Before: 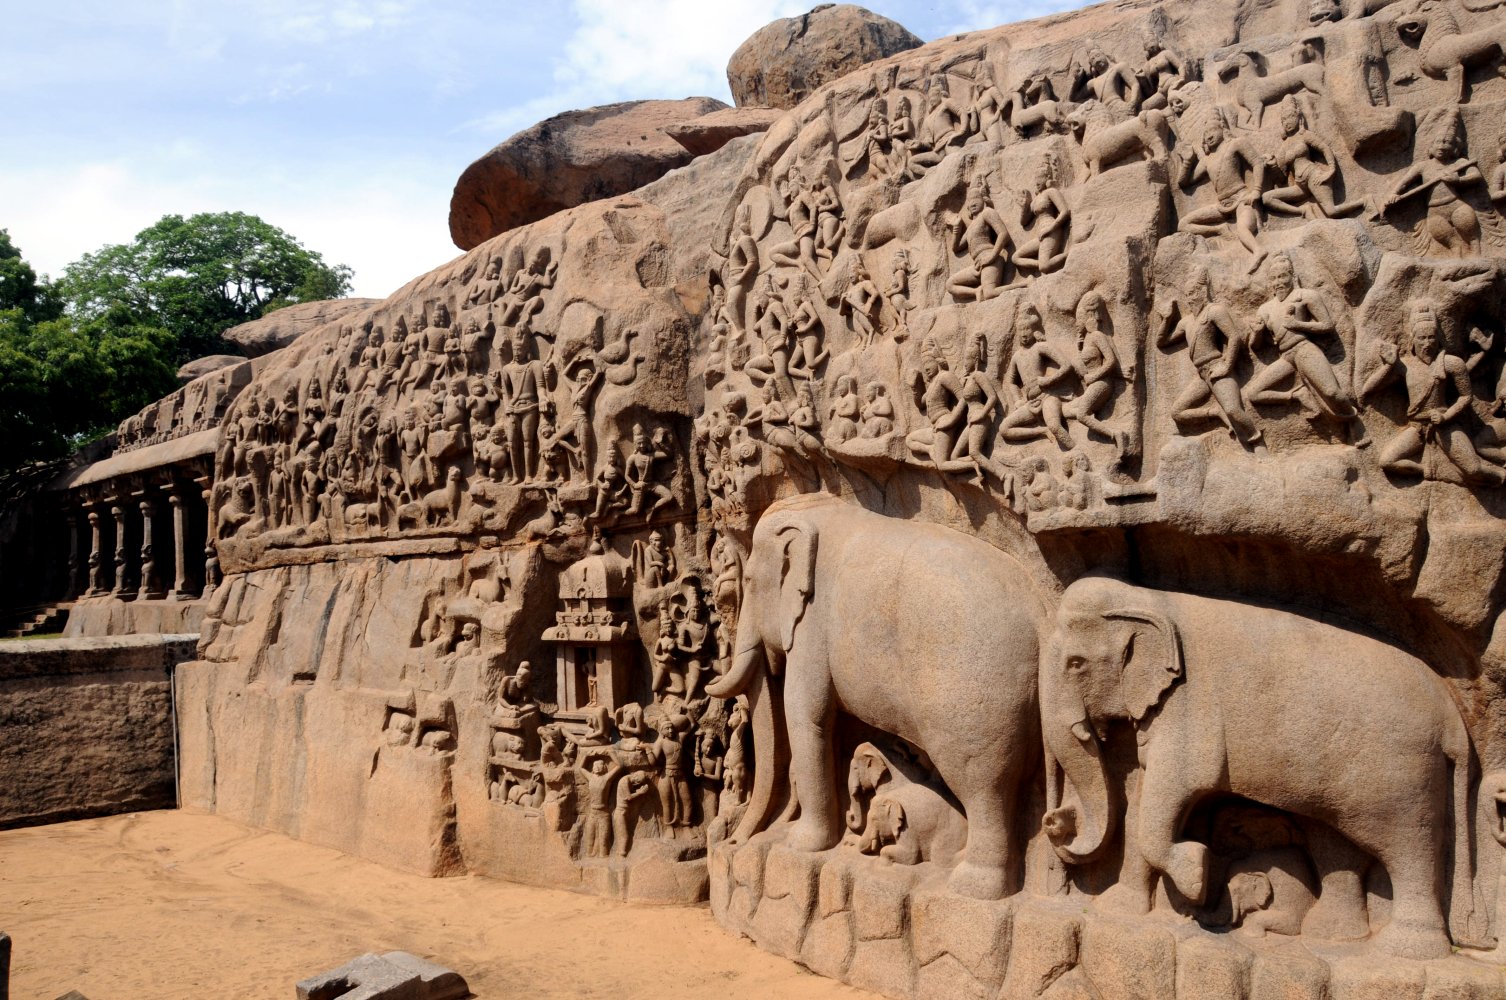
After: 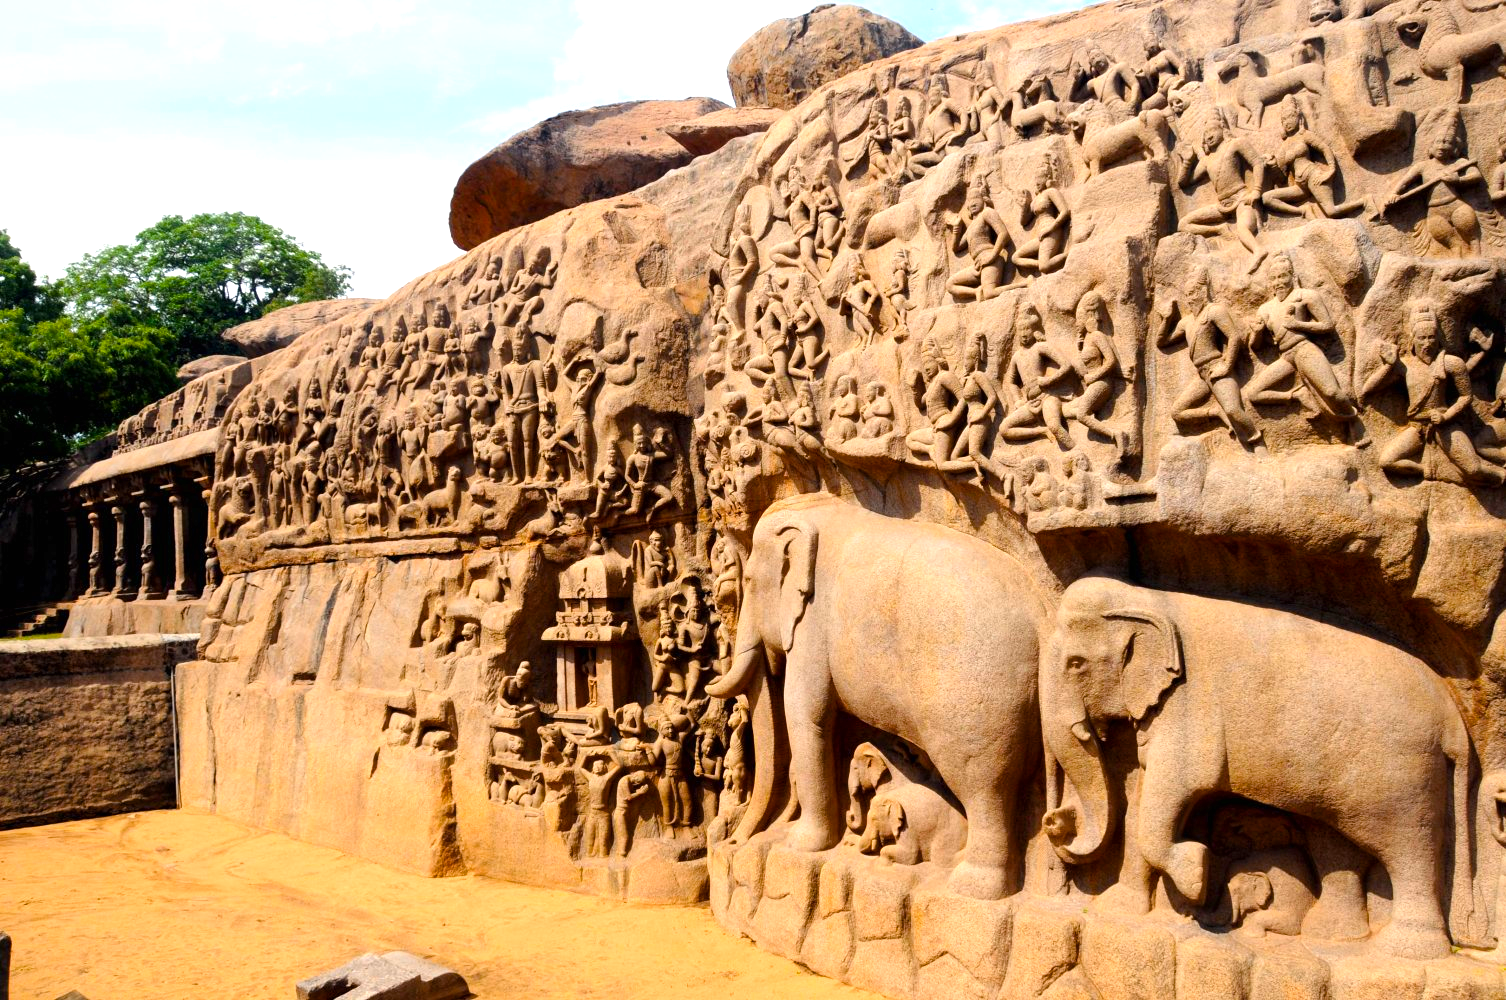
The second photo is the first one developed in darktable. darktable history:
exposure: black level correction 0, exposure 0.7 EV, compensate exposure bias true, compensate highlight preservation false
color balance rgb: linear chroma grading › global chroma 15%, perceptual saturation grading › global saturation 30%
